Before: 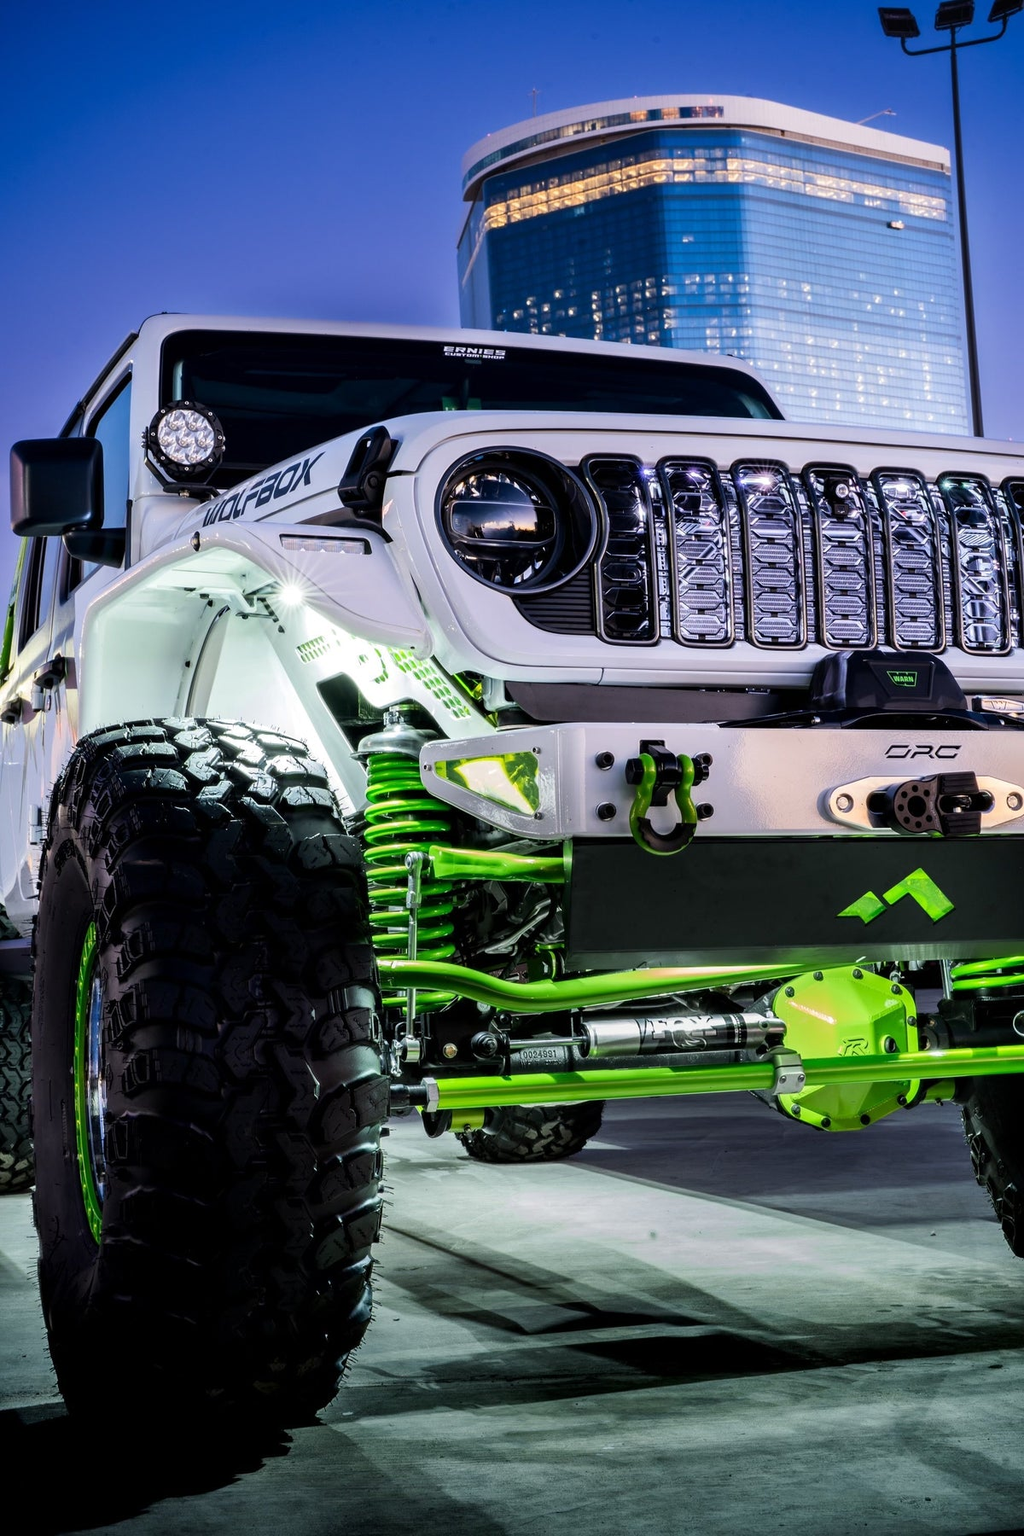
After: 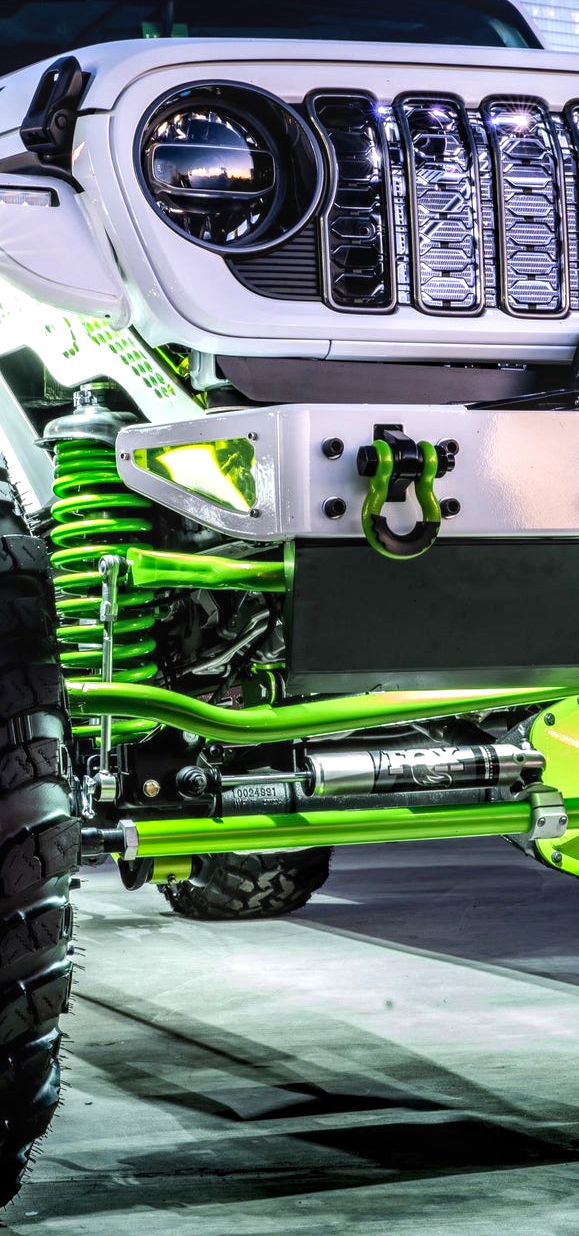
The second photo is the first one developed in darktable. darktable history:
crop: left 31.379%, top 24.658%, right 20.326%, bottom 6.628%
local contrast: on, module defaults
exposure: exposure 0.493 EV, compensate highlight preservation false
